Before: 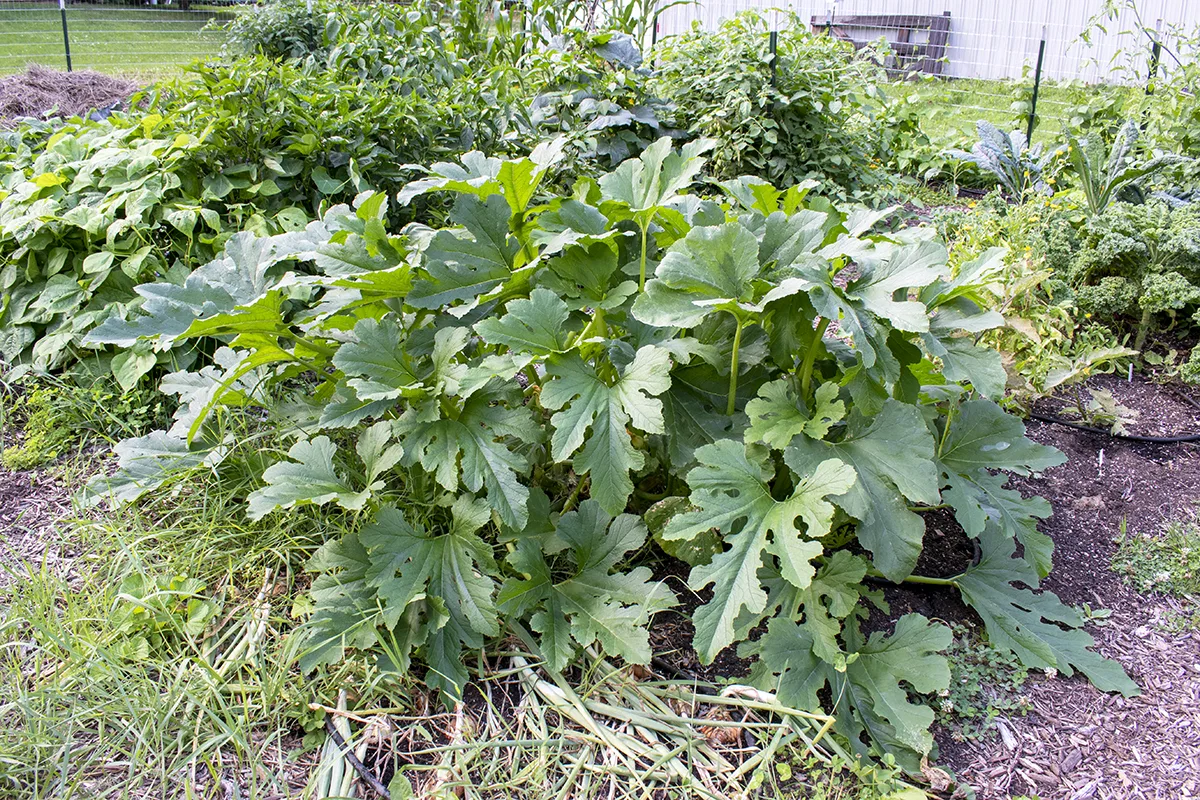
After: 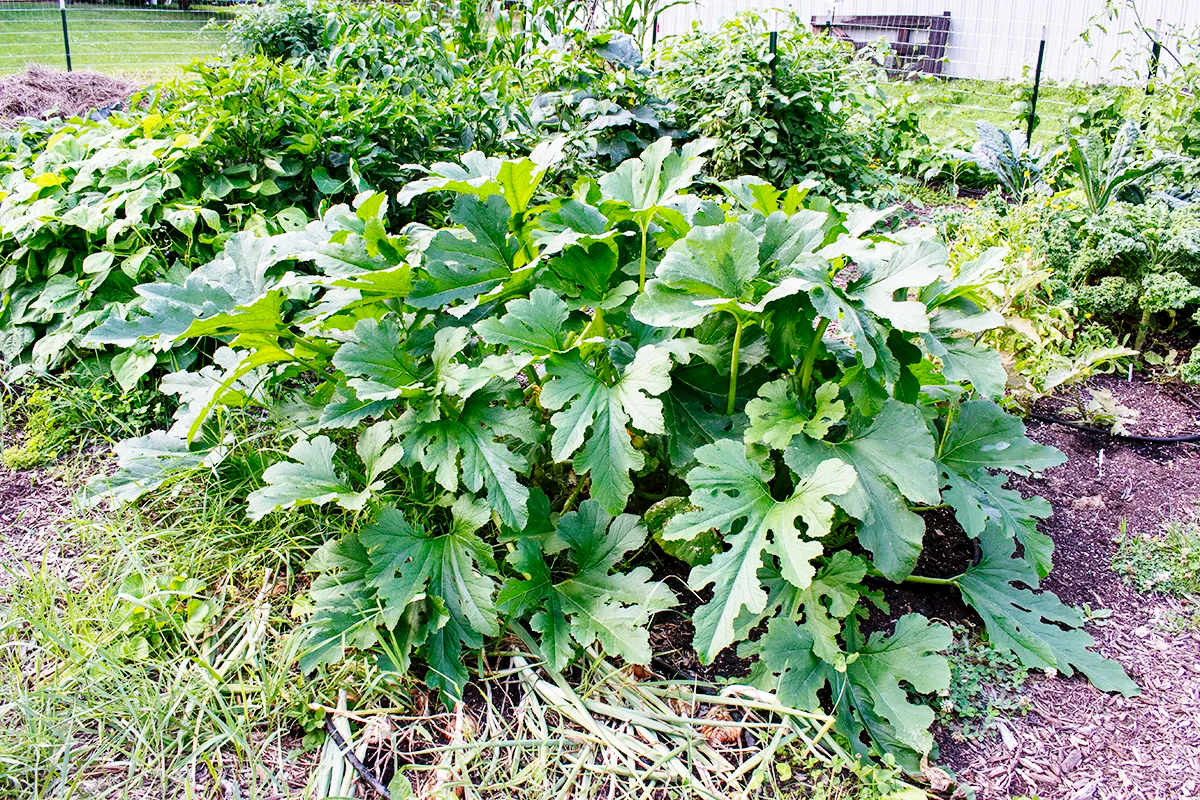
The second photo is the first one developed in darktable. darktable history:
shadows and highlights: soften with gaussian
base curve: curves: ch0 [(0, 0) (0.036, 0.025) (0.121, 0.166) (0.206, 0.329) (0.605, 0.79) (1, 1)], preserve colors none
